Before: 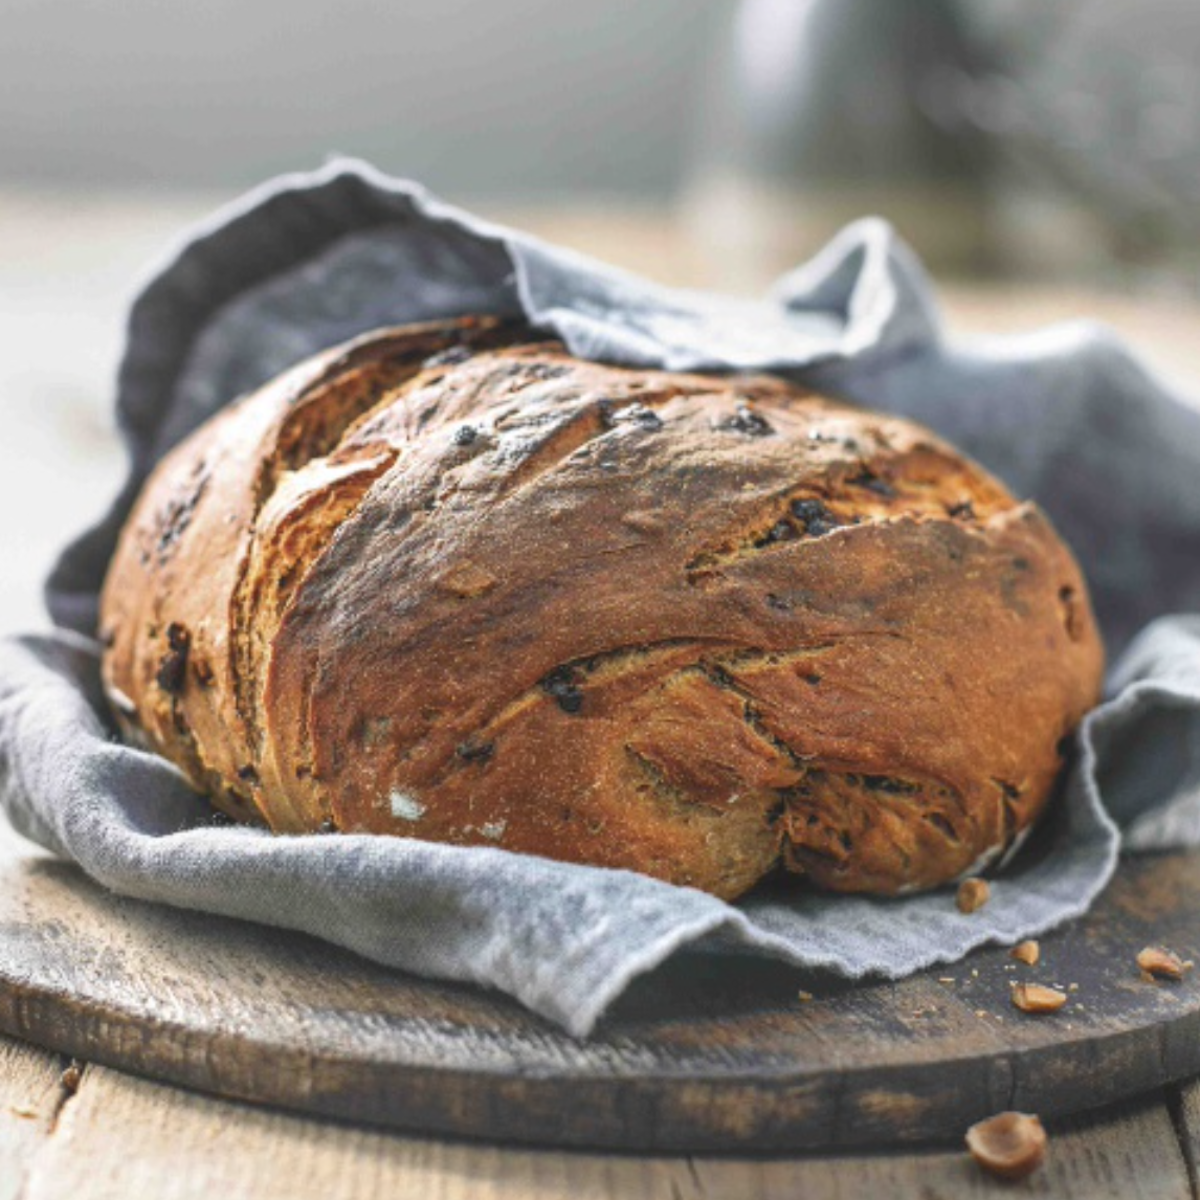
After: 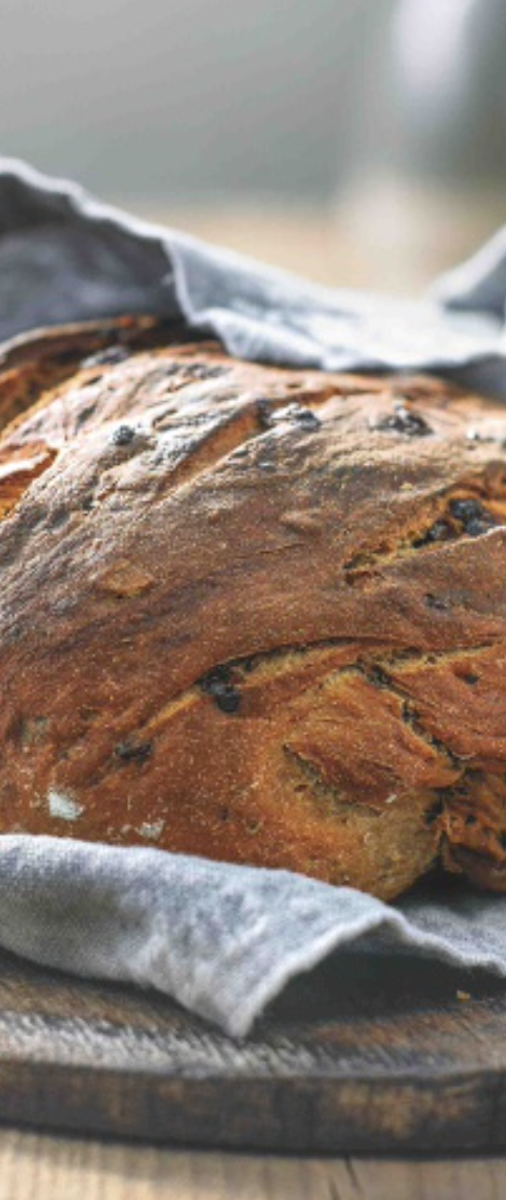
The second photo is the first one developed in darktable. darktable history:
crop: left 28.583%, right 29.231%
tone equalizer: on, module defaults
